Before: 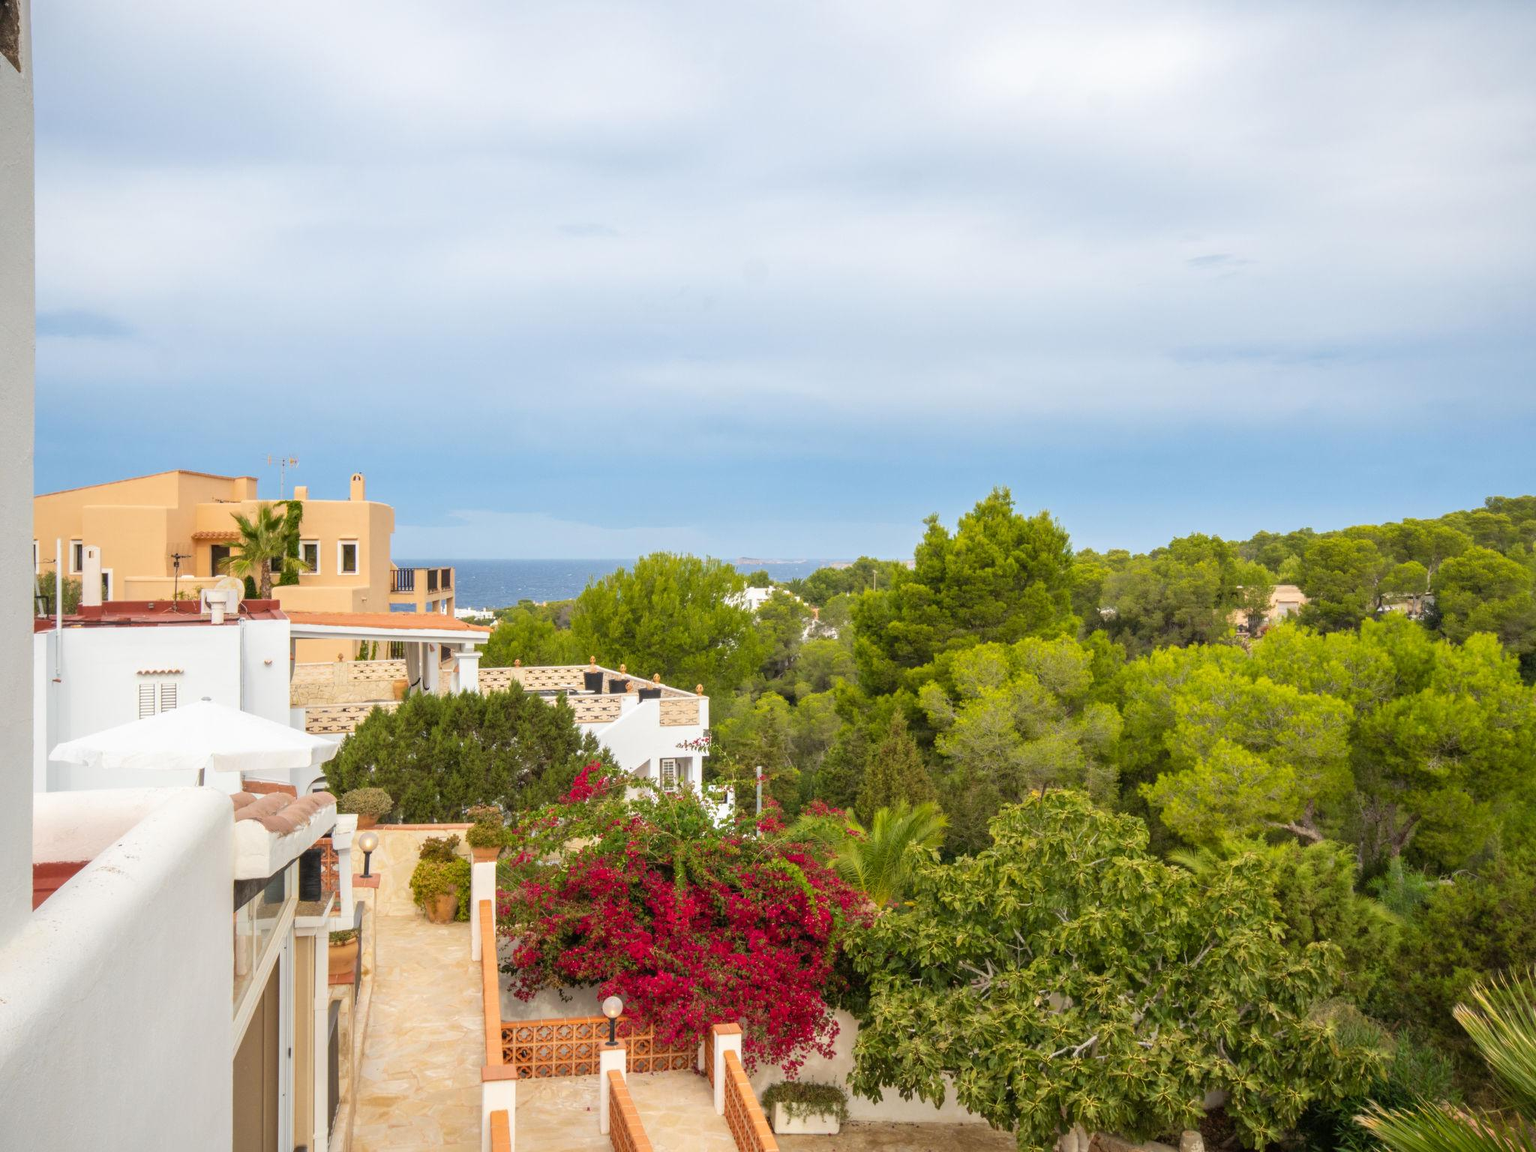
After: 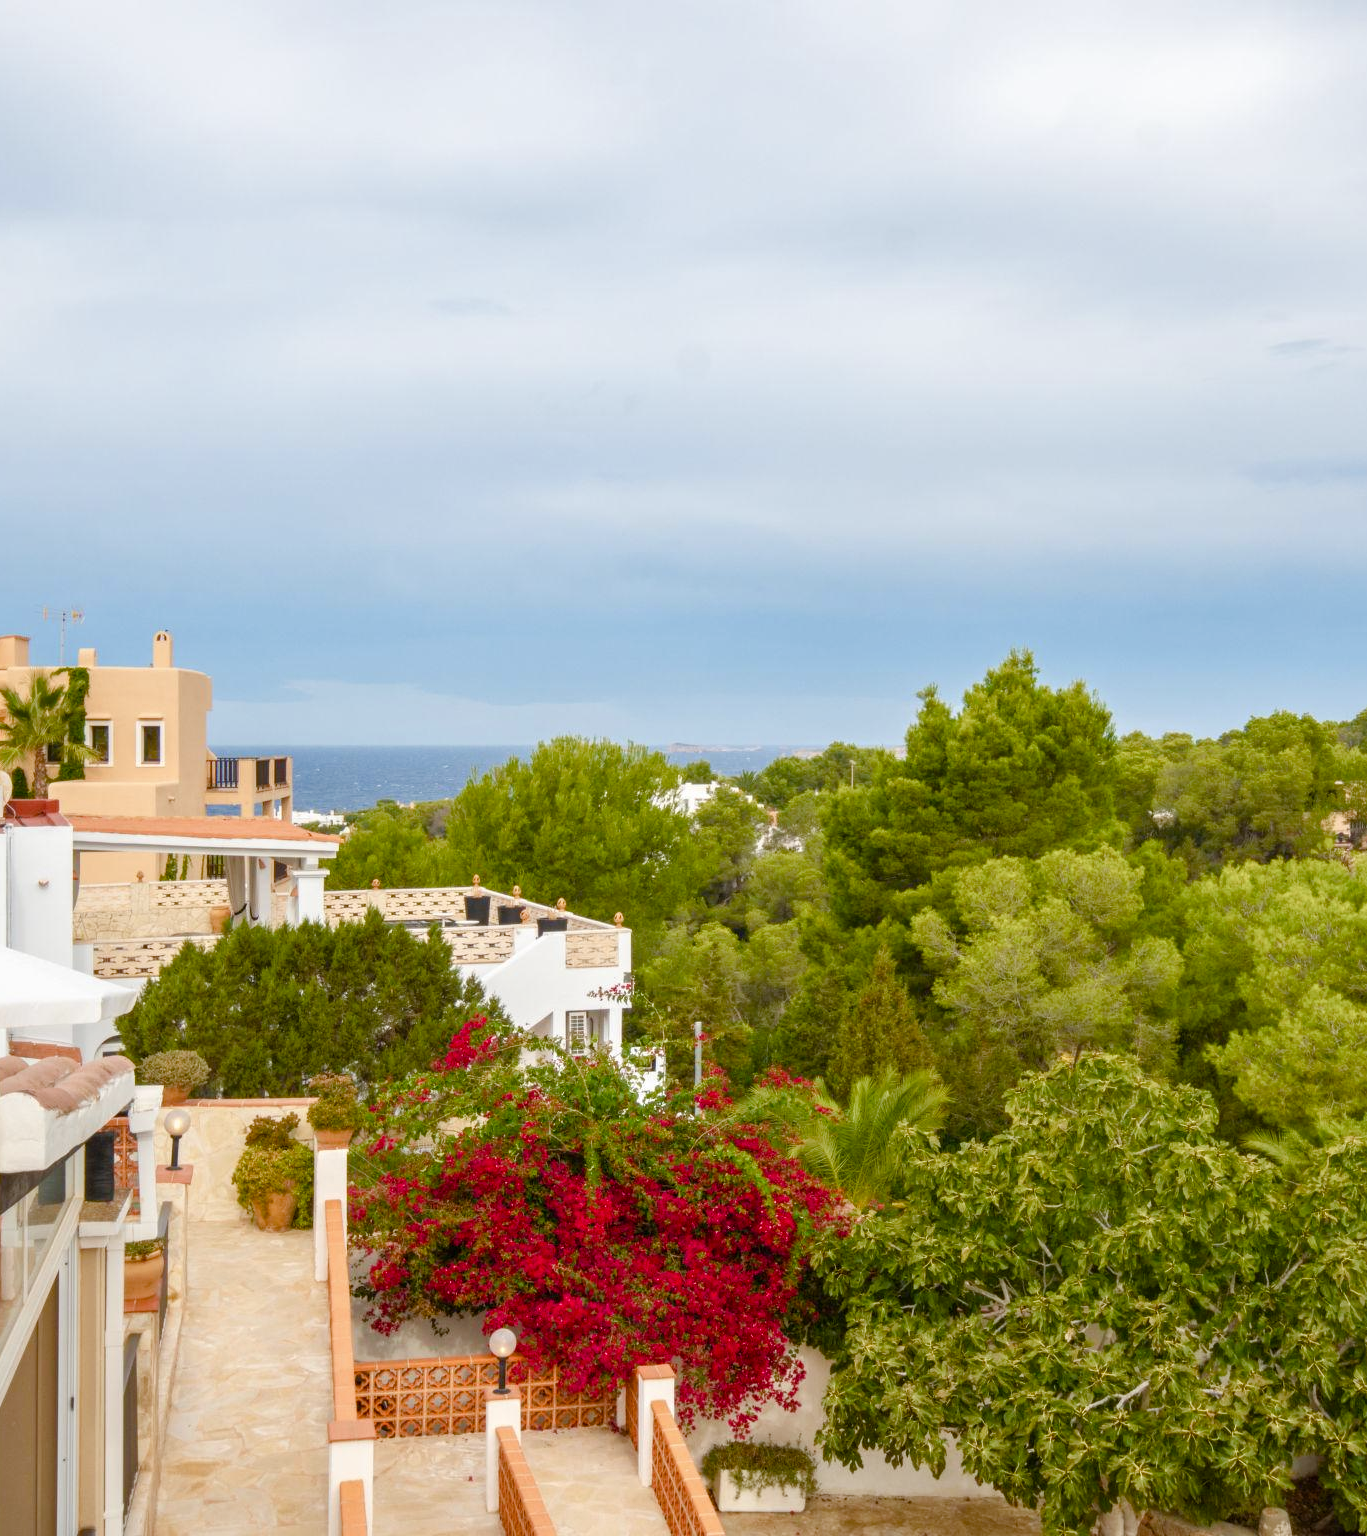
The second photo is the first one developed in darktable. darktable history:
crop and rotate: left 15.347%, right 17.88%
color balance rgb: perceptual saturation grading › global saturation -0.022%, perceptual saturation grading › highlights -33.248%, perceptual saturation grading › mid-tones 14.955%, perceptual saturation grading › shadows 48.515%, global vibrance 20%
tone equalizer: on, module defaults
